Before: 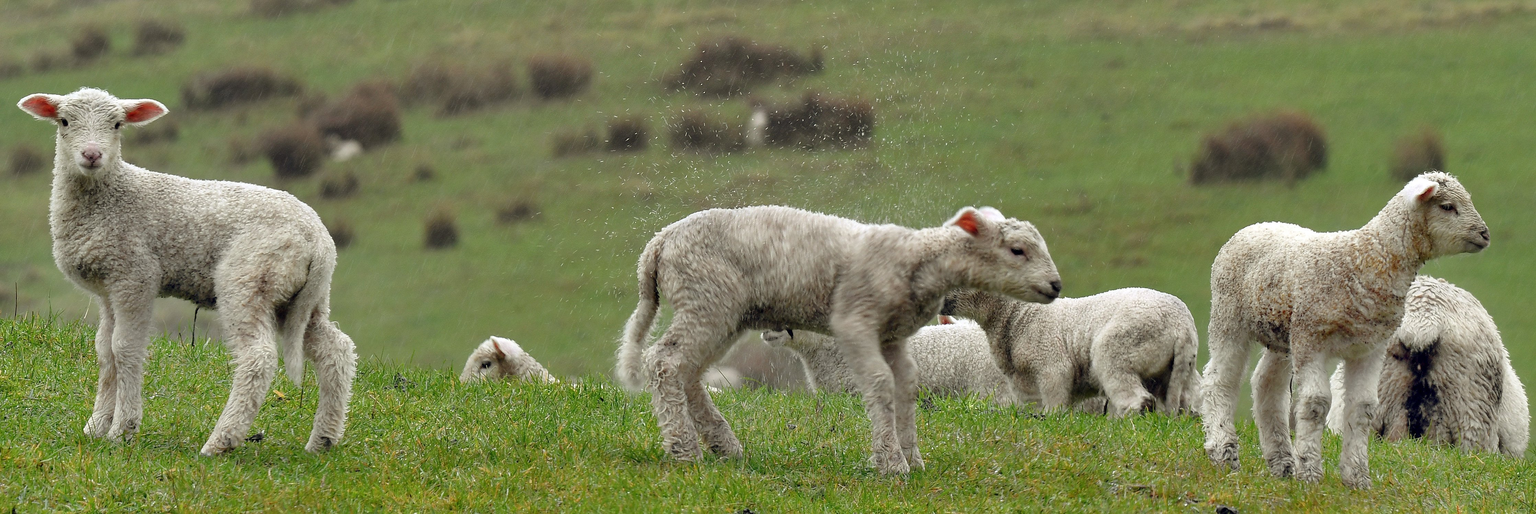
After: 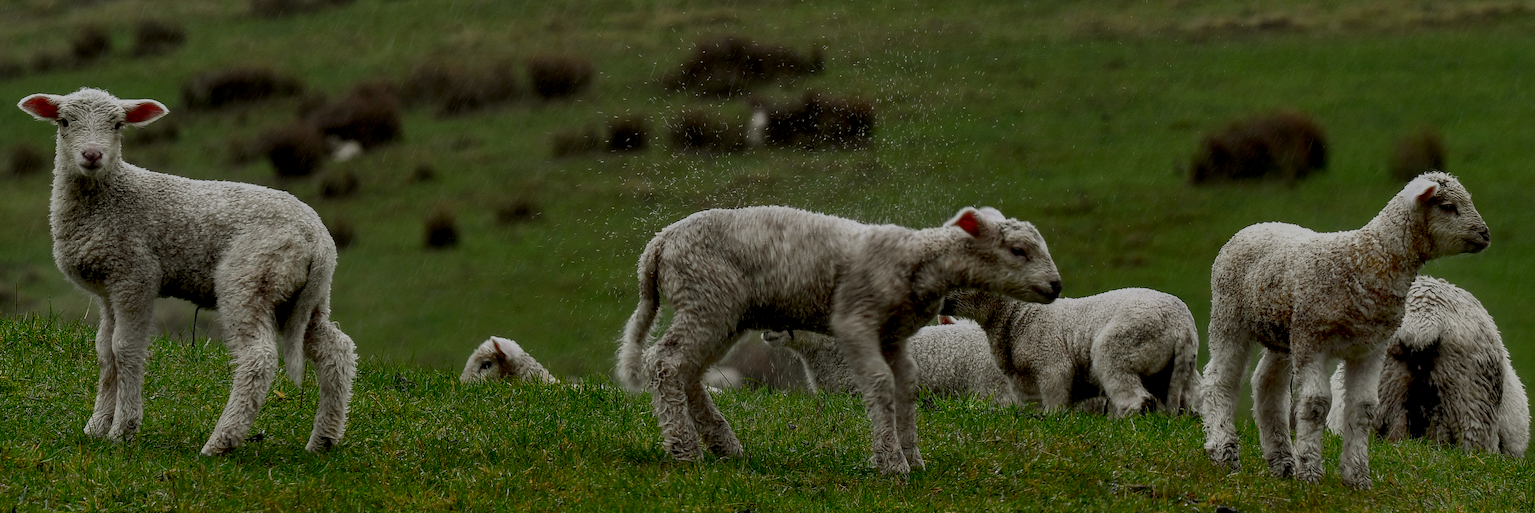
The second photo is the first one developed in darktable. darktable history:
local contrast: detail 130%
filmic rgb: black relative exposure -7.65 EV, white relative exposure 4.56 EV, hardness 3.61
contrast brightness saturation: brightness -0.52
